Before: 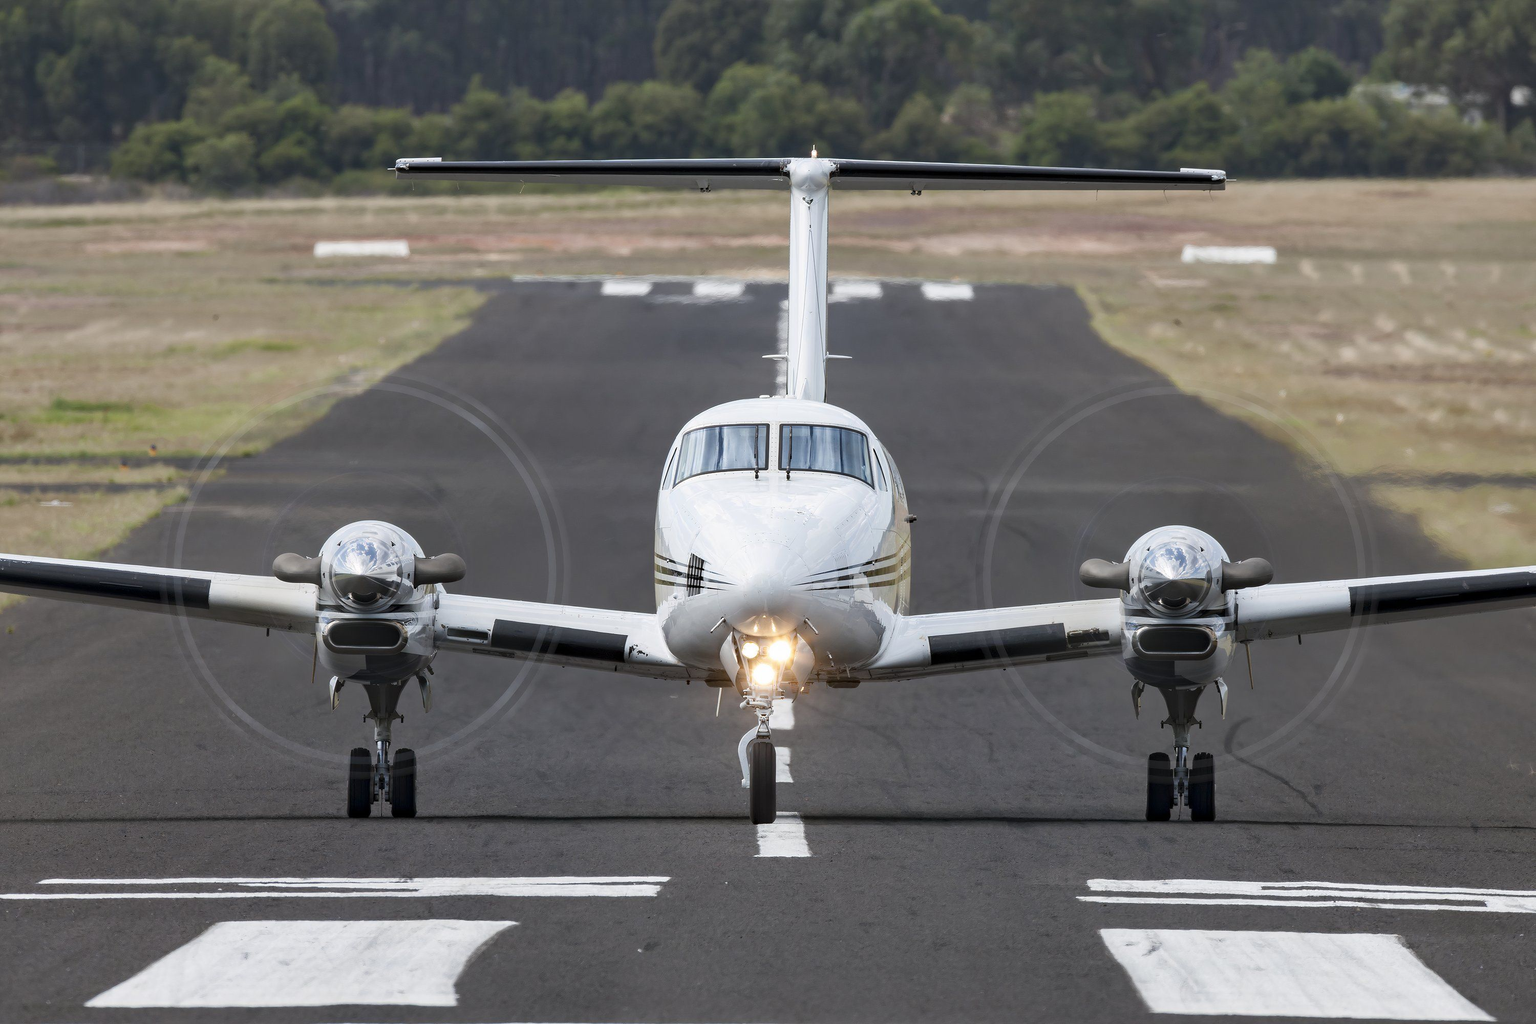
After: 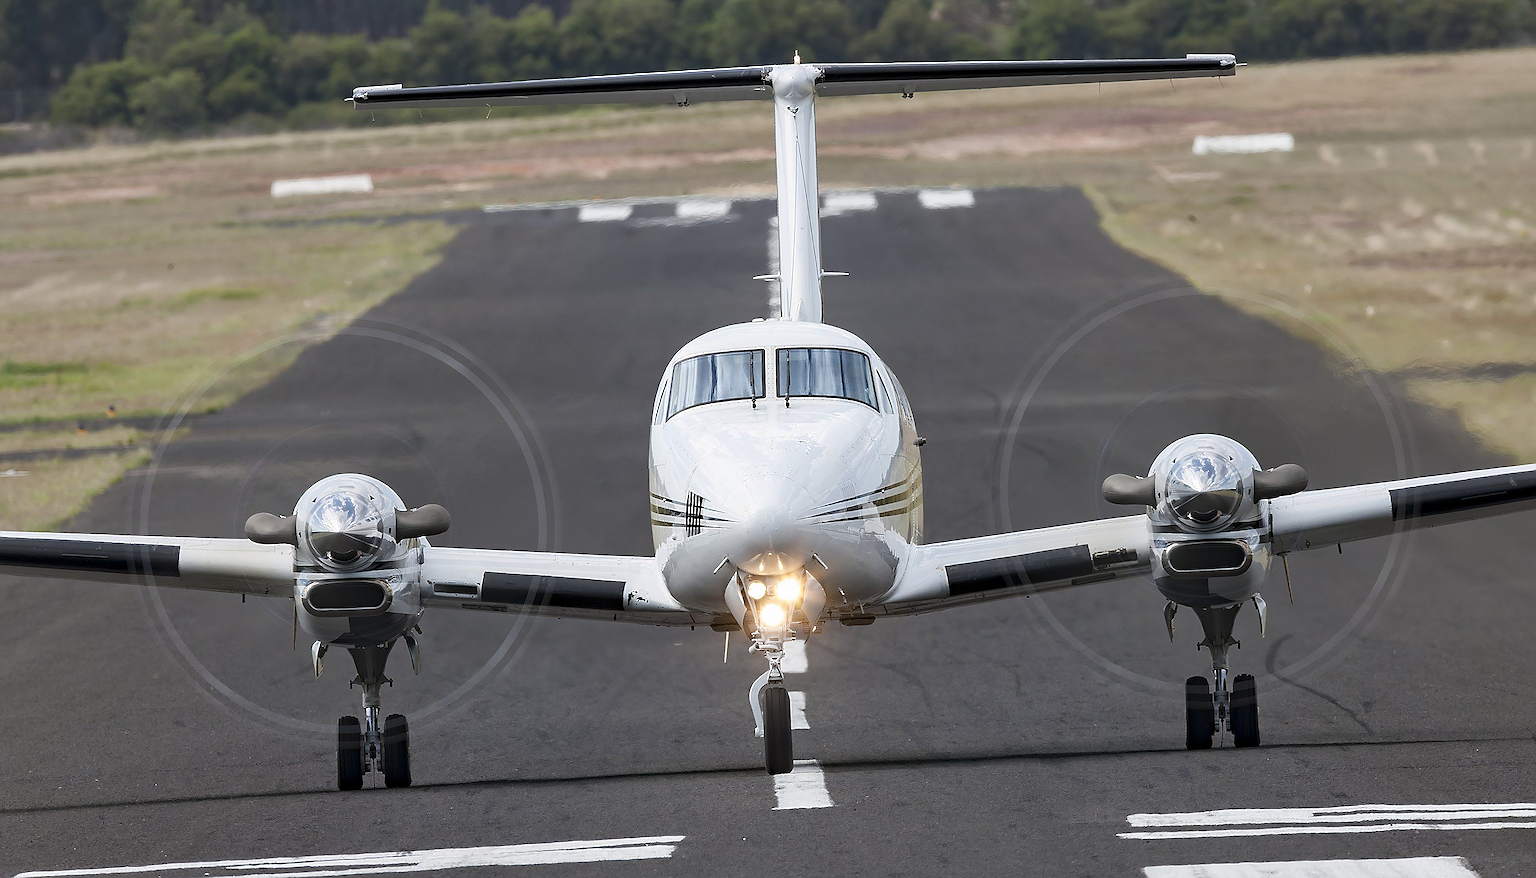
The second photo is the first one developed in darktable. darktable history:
crop: left 1.507%, top 6.147%, right 1.379%, bottom 6.637%
rotate and perspective: rotation -3°, crop left 0.031, crop right 0.968, crop top 0.07, crop bottom 0.93
sharpen: radius 1.4, amount 1.25, threshold 0.7
